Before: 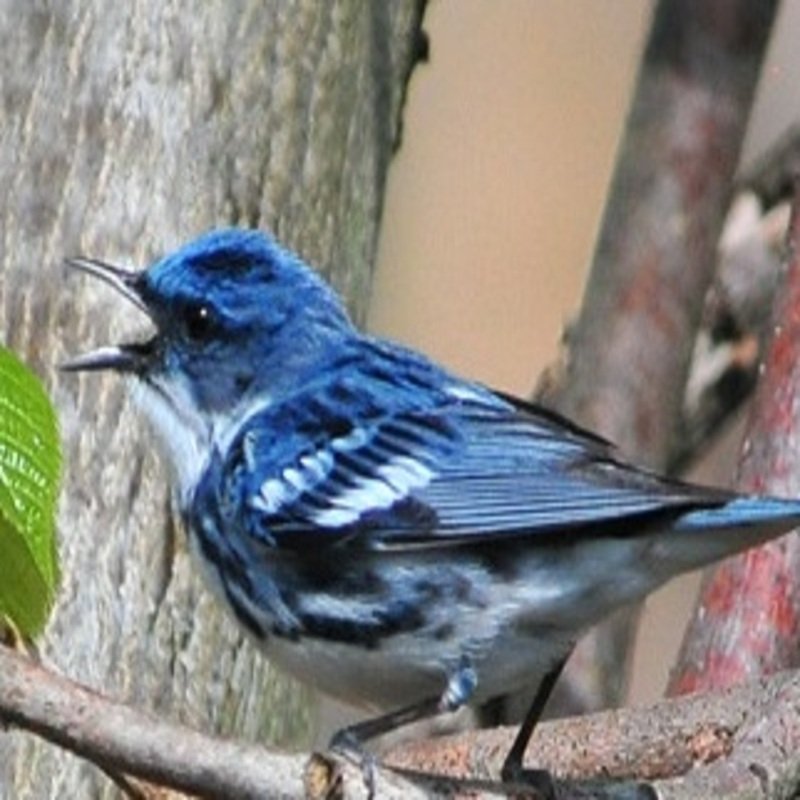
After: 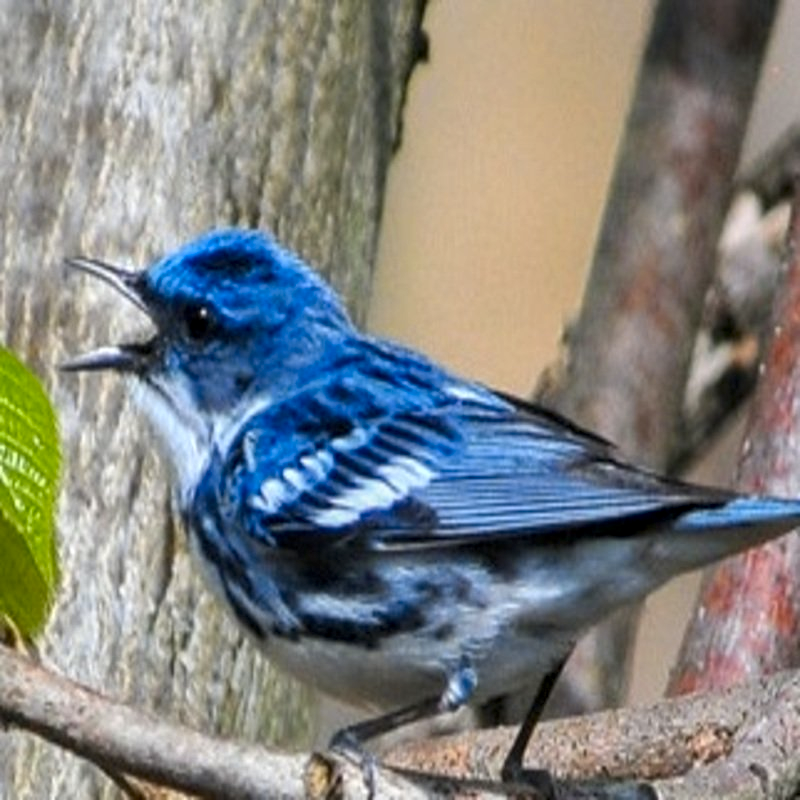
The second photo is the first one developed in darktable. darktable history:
local contrast: on, module defaults
color contrast: green-magenta contrast 0.85, blue-yellow contrast 1.25, unbound 0
